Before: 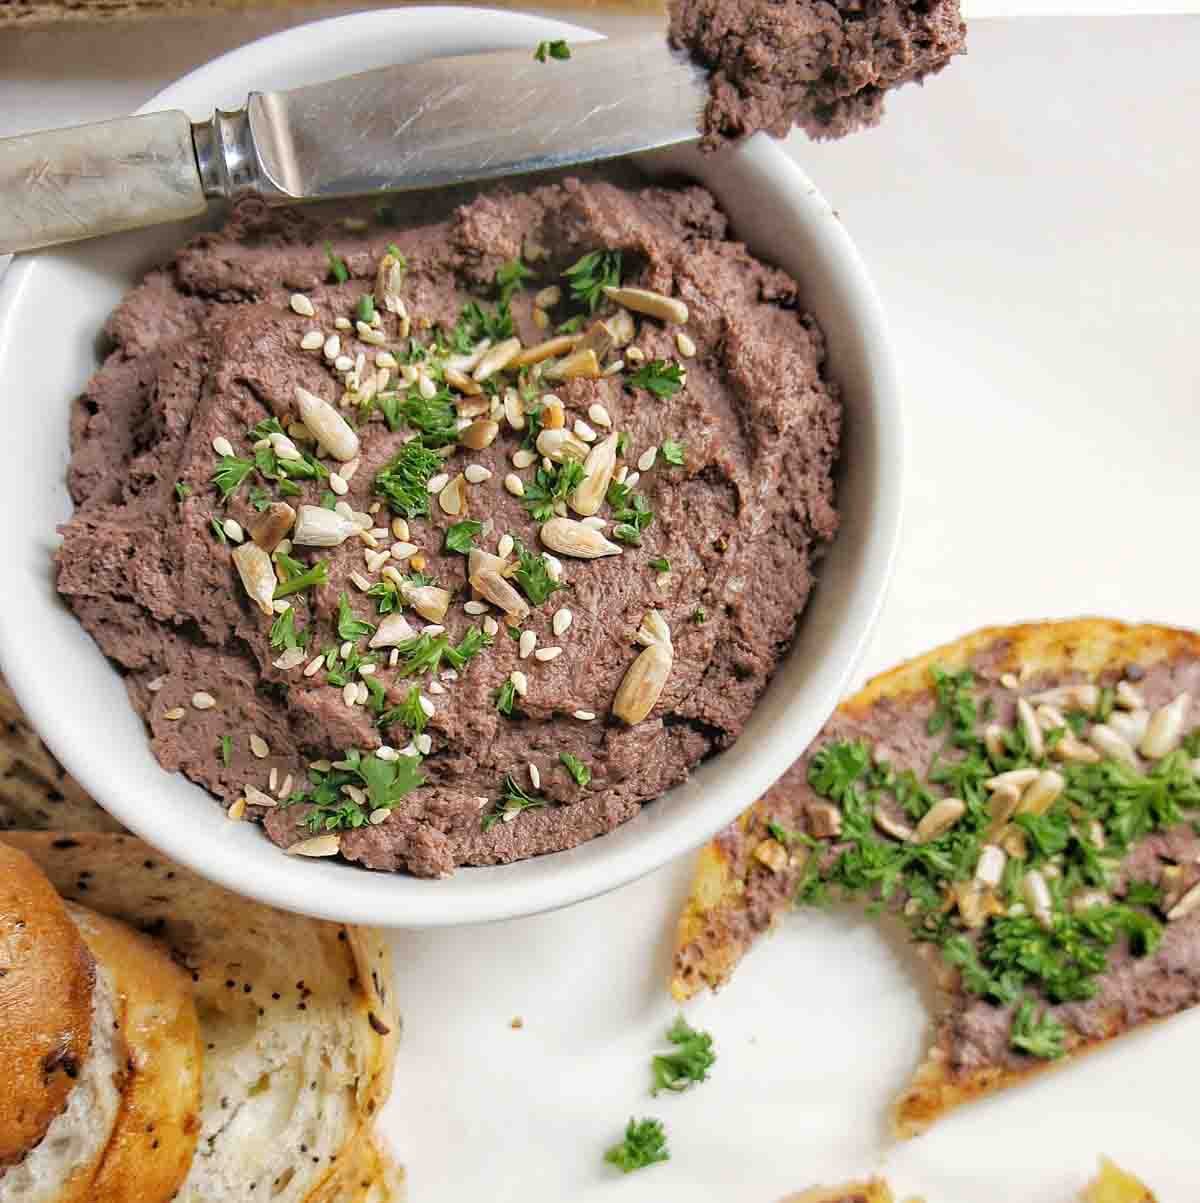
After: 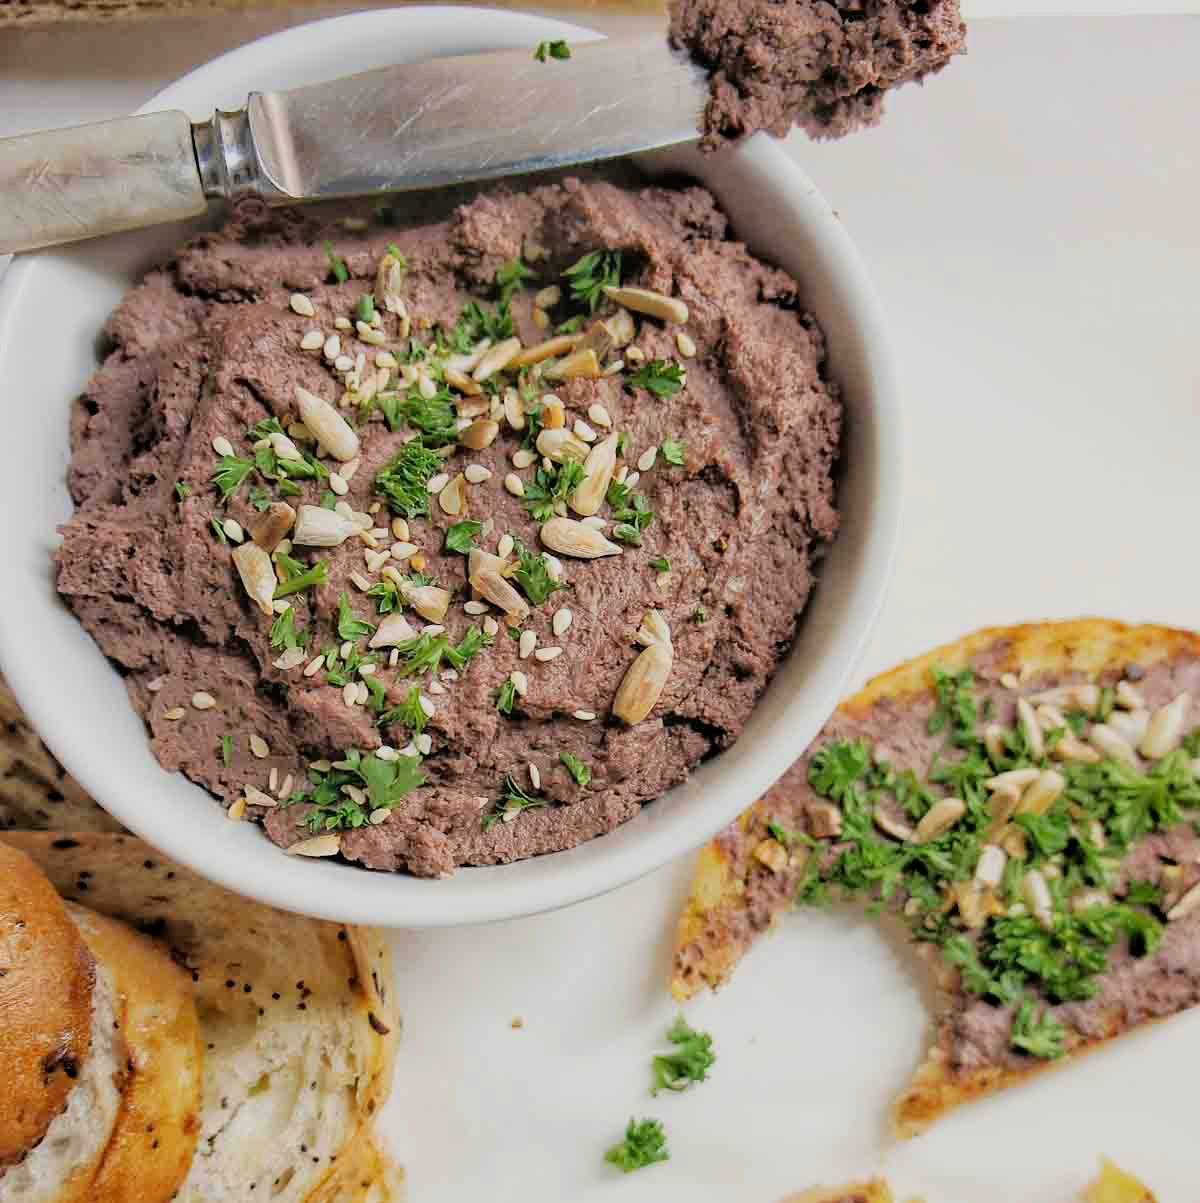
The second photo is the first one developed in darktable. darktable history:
filmic rgb: black relative exposure -8.03 EV, white relative exposure 3.98 EV, hardness 4.12, contrast 0.988, color science v6 (2022)
